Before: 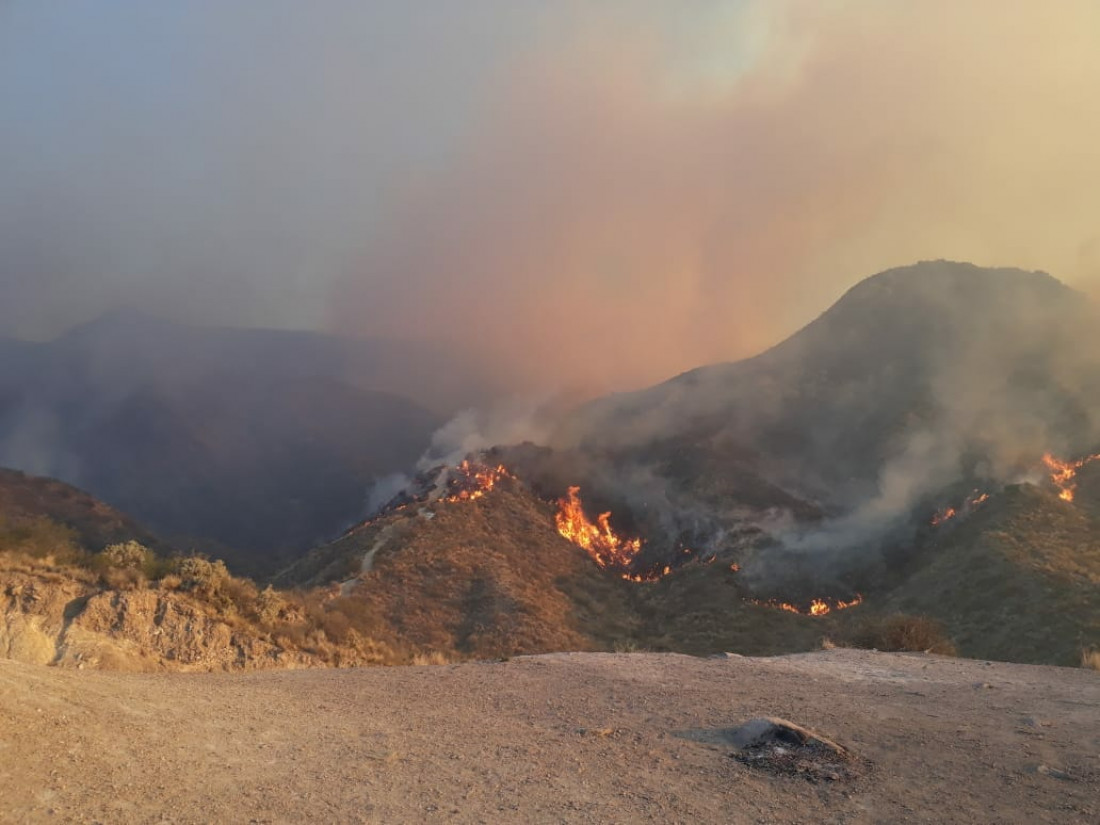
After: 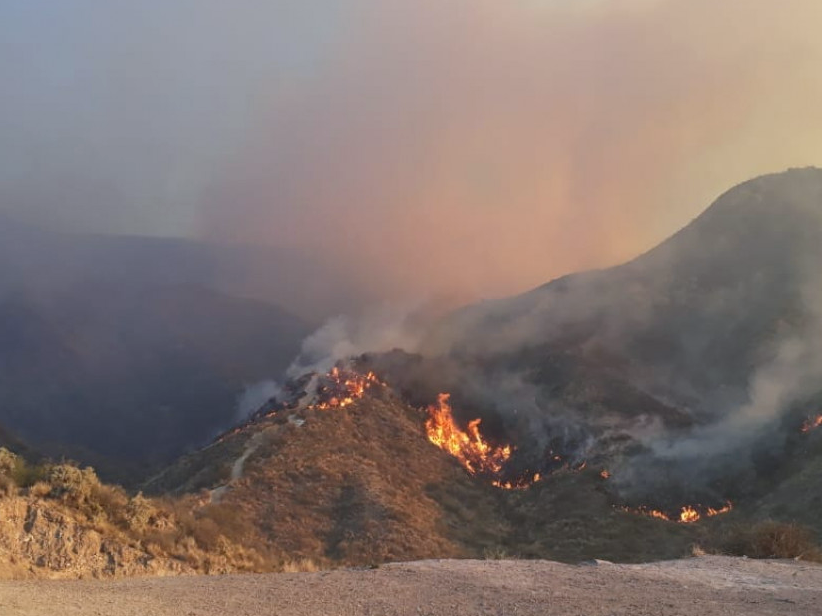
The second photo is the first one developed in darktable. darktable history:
white balance: red 0.983, blue 1.036
crop and rotate: left 11.831%, top 11.346%, right 13.429%, bottom 13.899%
contrast brightness saturation: contrast 0.1, brightness 0.02, saturation 0.02
